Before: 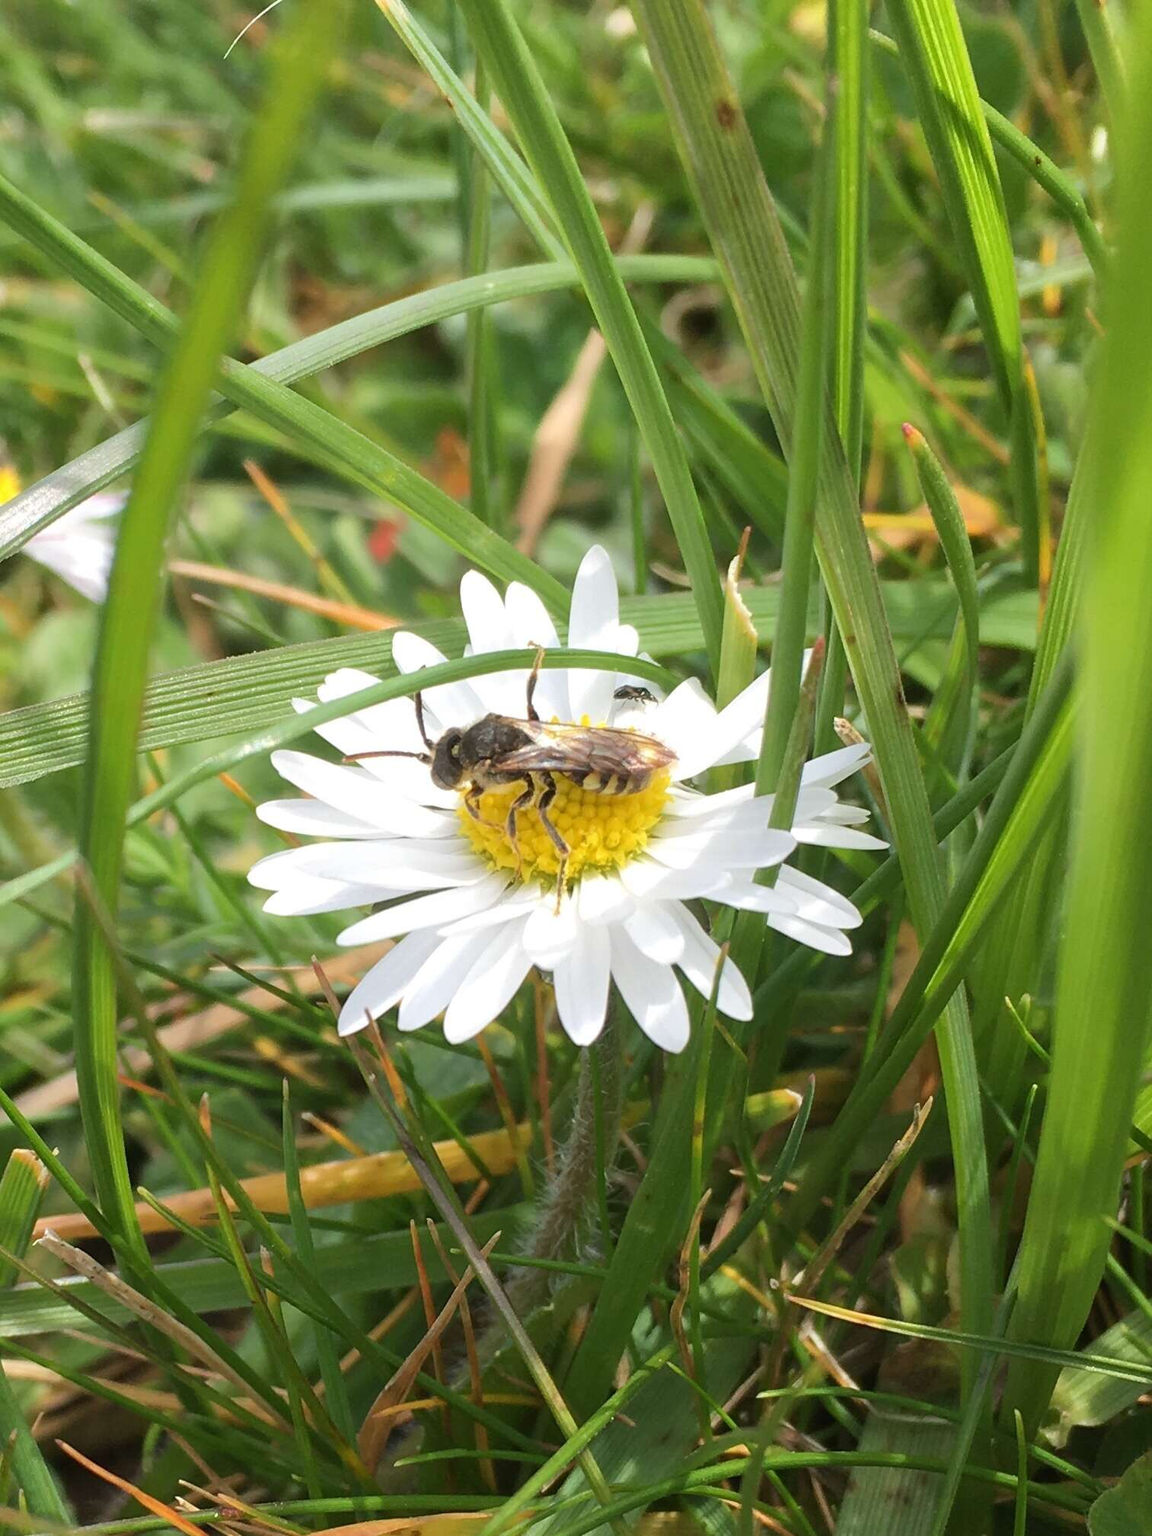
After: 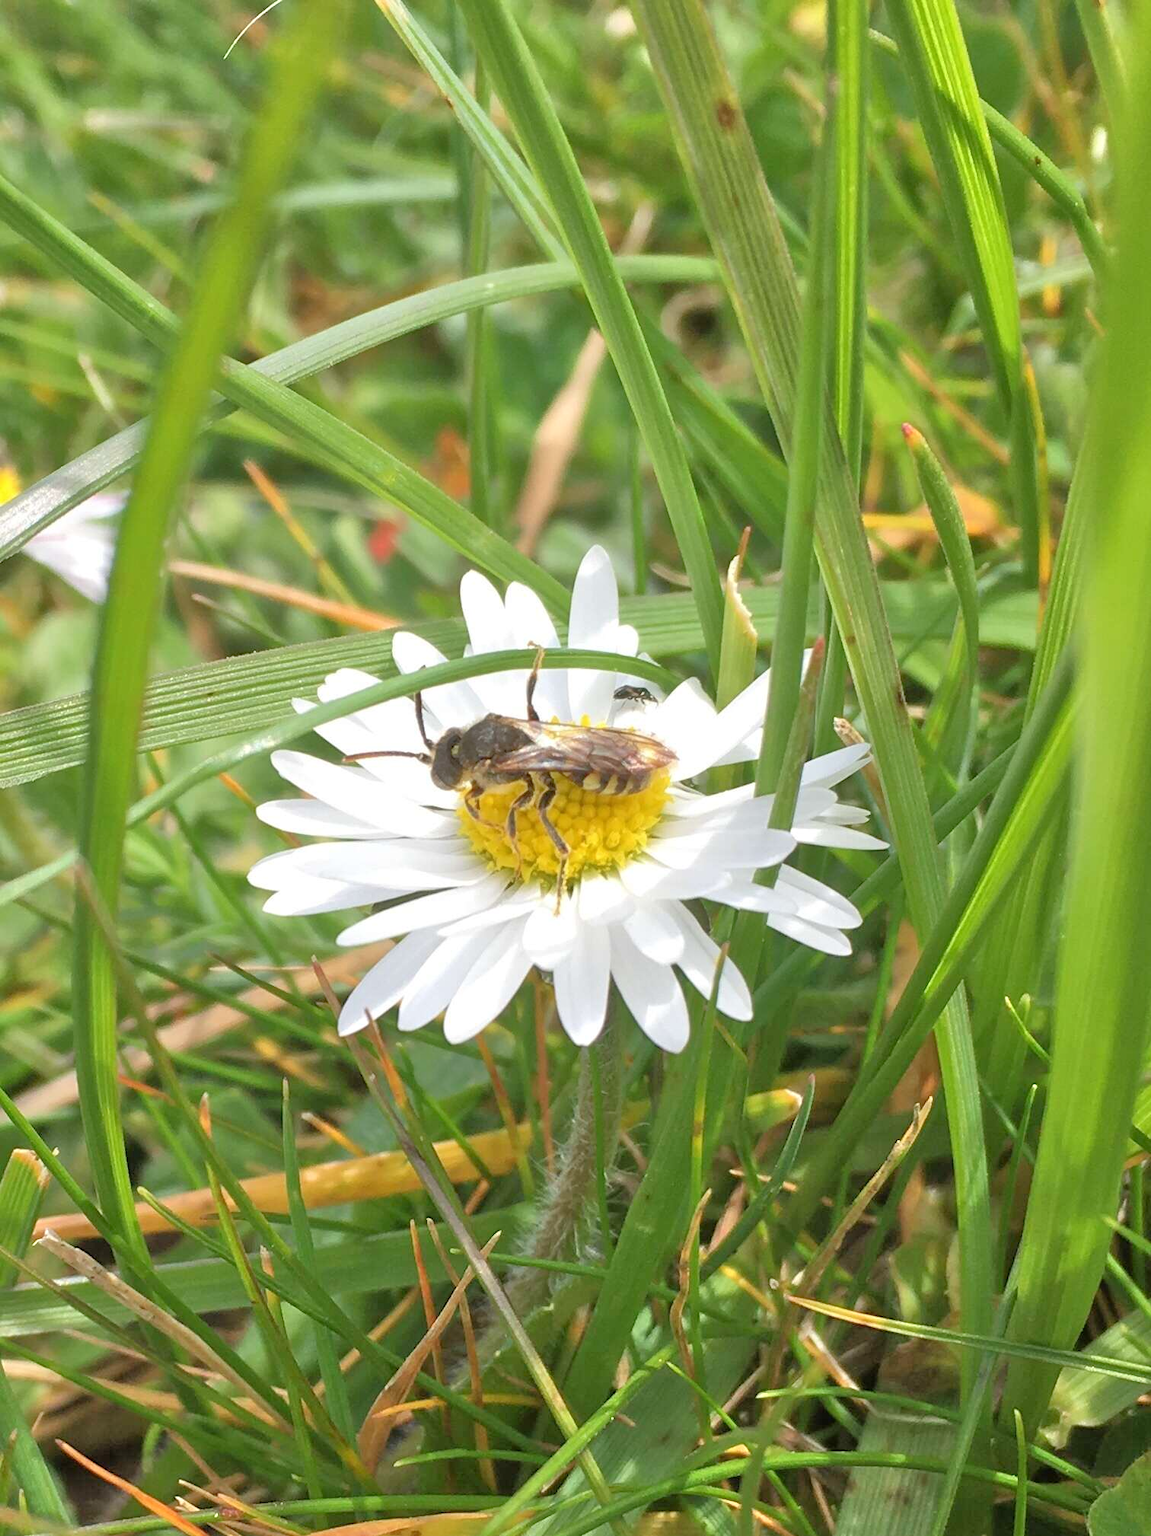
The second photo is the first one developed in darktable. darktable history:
tone equalizer: -7 EV 0.151 EV, -6 EV 0.604 EV, -5 EV 1.13 EV, -4 EV 1.32 EV, -3 EV 1.15 EV, -2 EV 0.6 EV, -1 EV 0.157 EV
